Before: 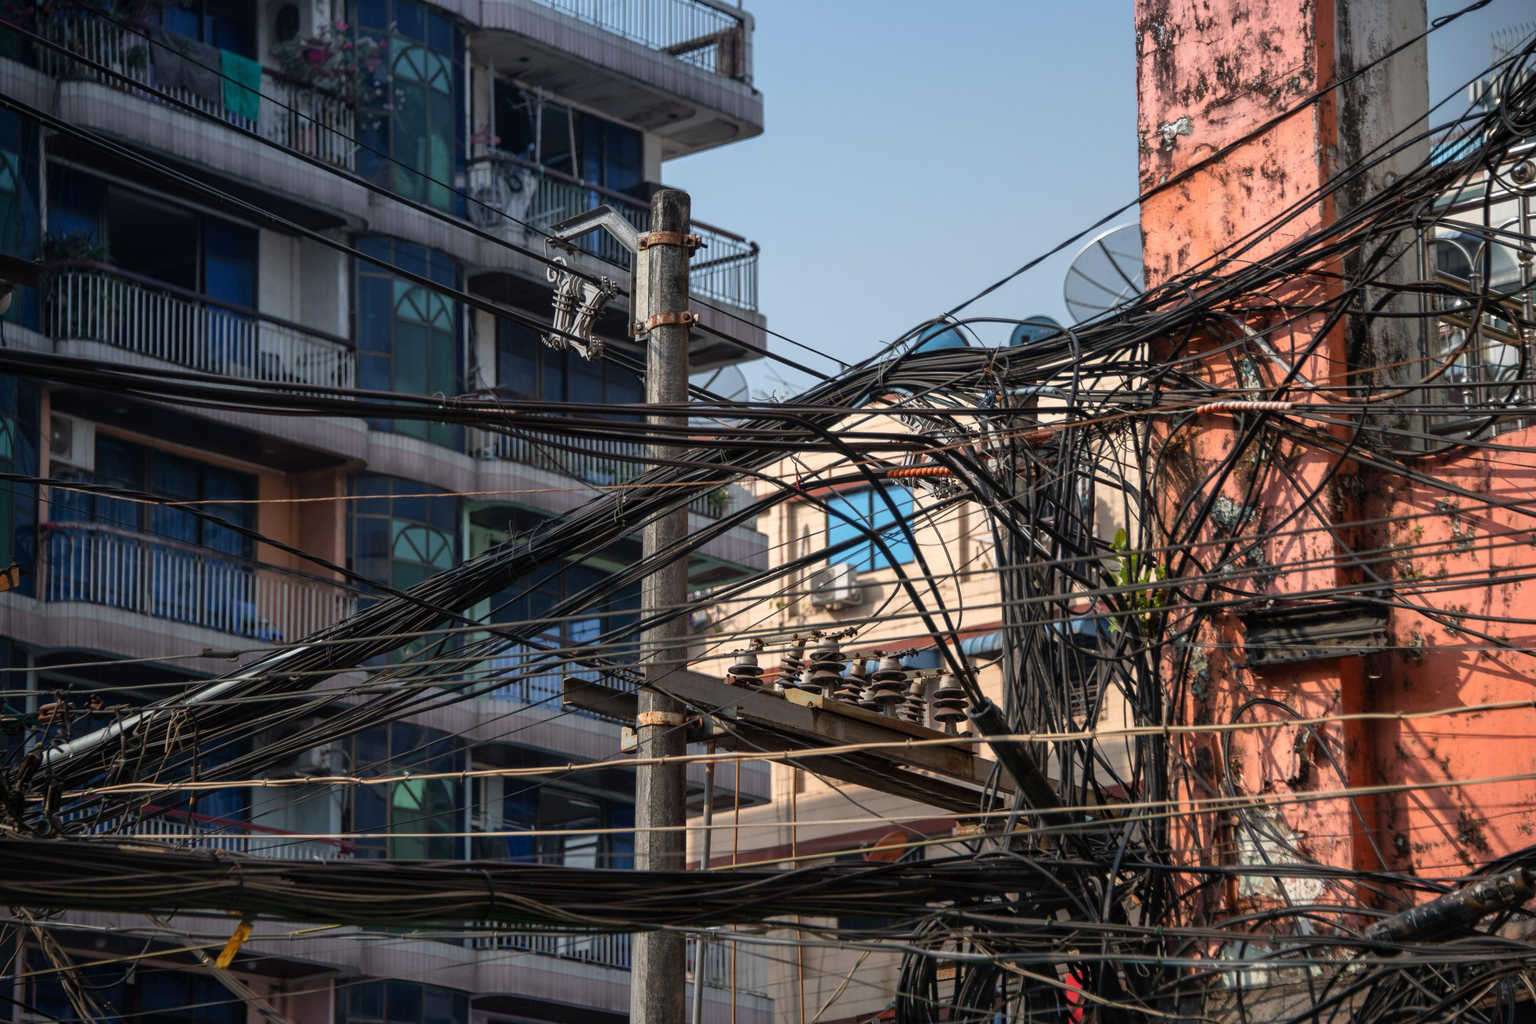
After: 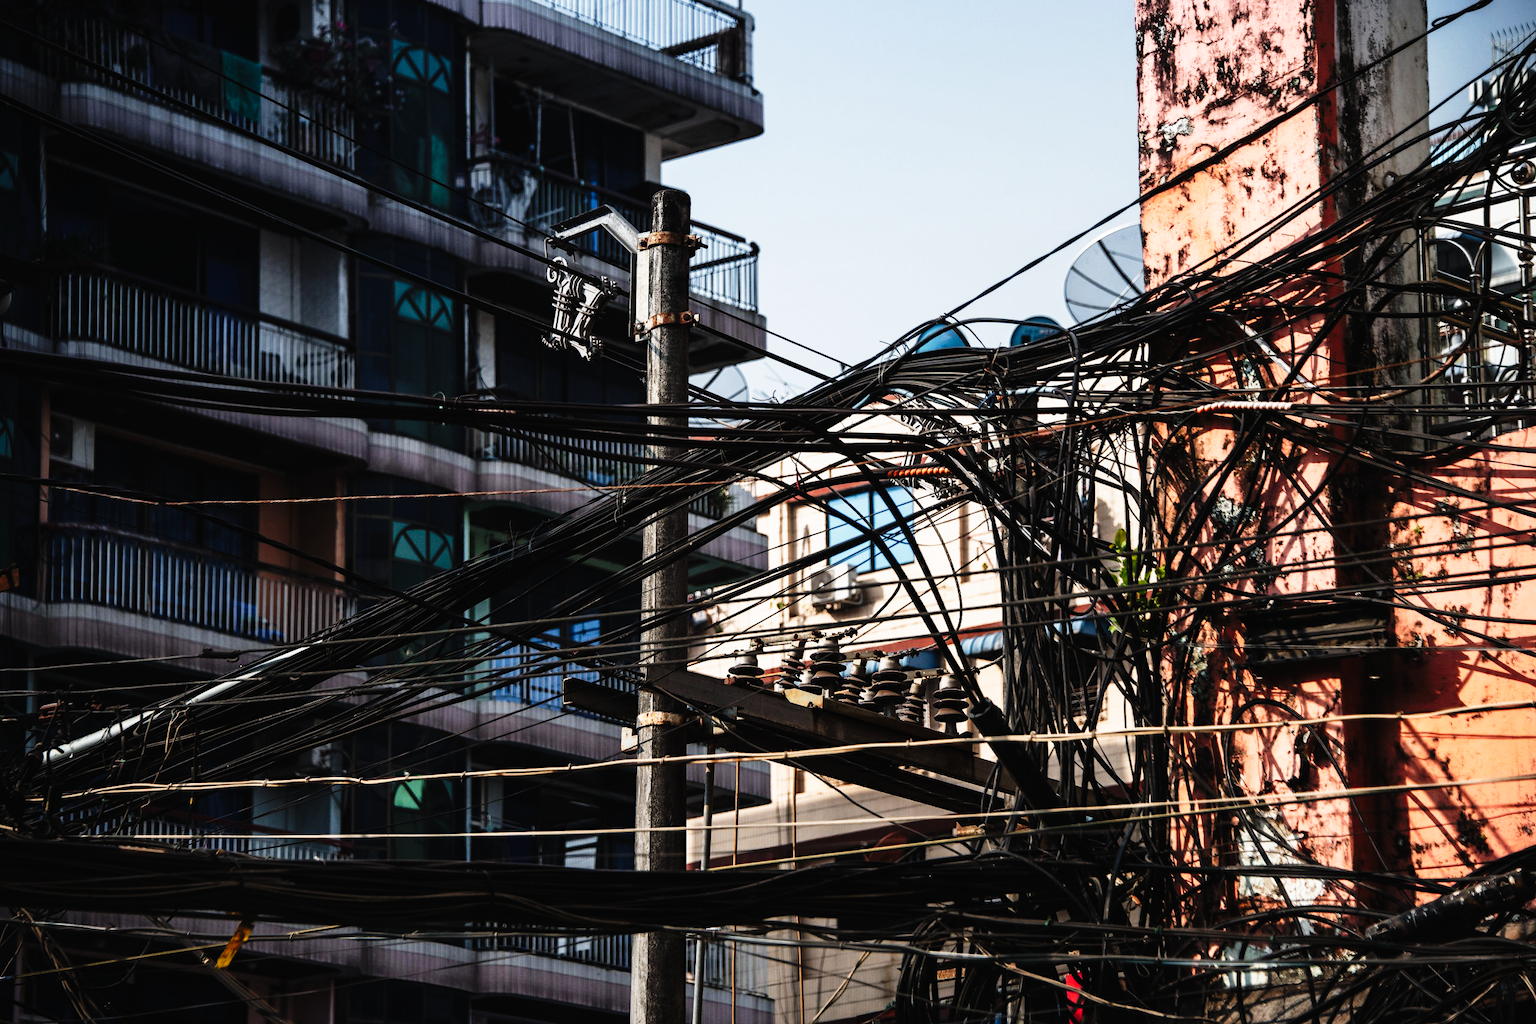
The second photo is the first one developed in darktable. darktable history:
tone curve: curves: ch0 [(0, 0) (0.003, 0.01) (0.011, 0.01) (0.025, 0.011) (0.044, 0.014) (0.069, 0.018) (0.1, 0.022) (0.136, 0.026) (0.177, 0.035) (0.224, 0.051) (0.277, 0.085) (0.335, 0.158) (0.399, 0.299) (0.468, 0.457) (0.543, 0.634) (0.623, 0.801) (0.709, 0.904) (0.801, 0.963) (0.898, 0.986) (1, 1)], preserve colors none
contrast brightness saturation: contrast -0.06, saturation -0.392
color calibration: illuminant same as pipeline (D50), adaptation XYZ, x 0.346, y 0.358, temperature 5016.27 K
